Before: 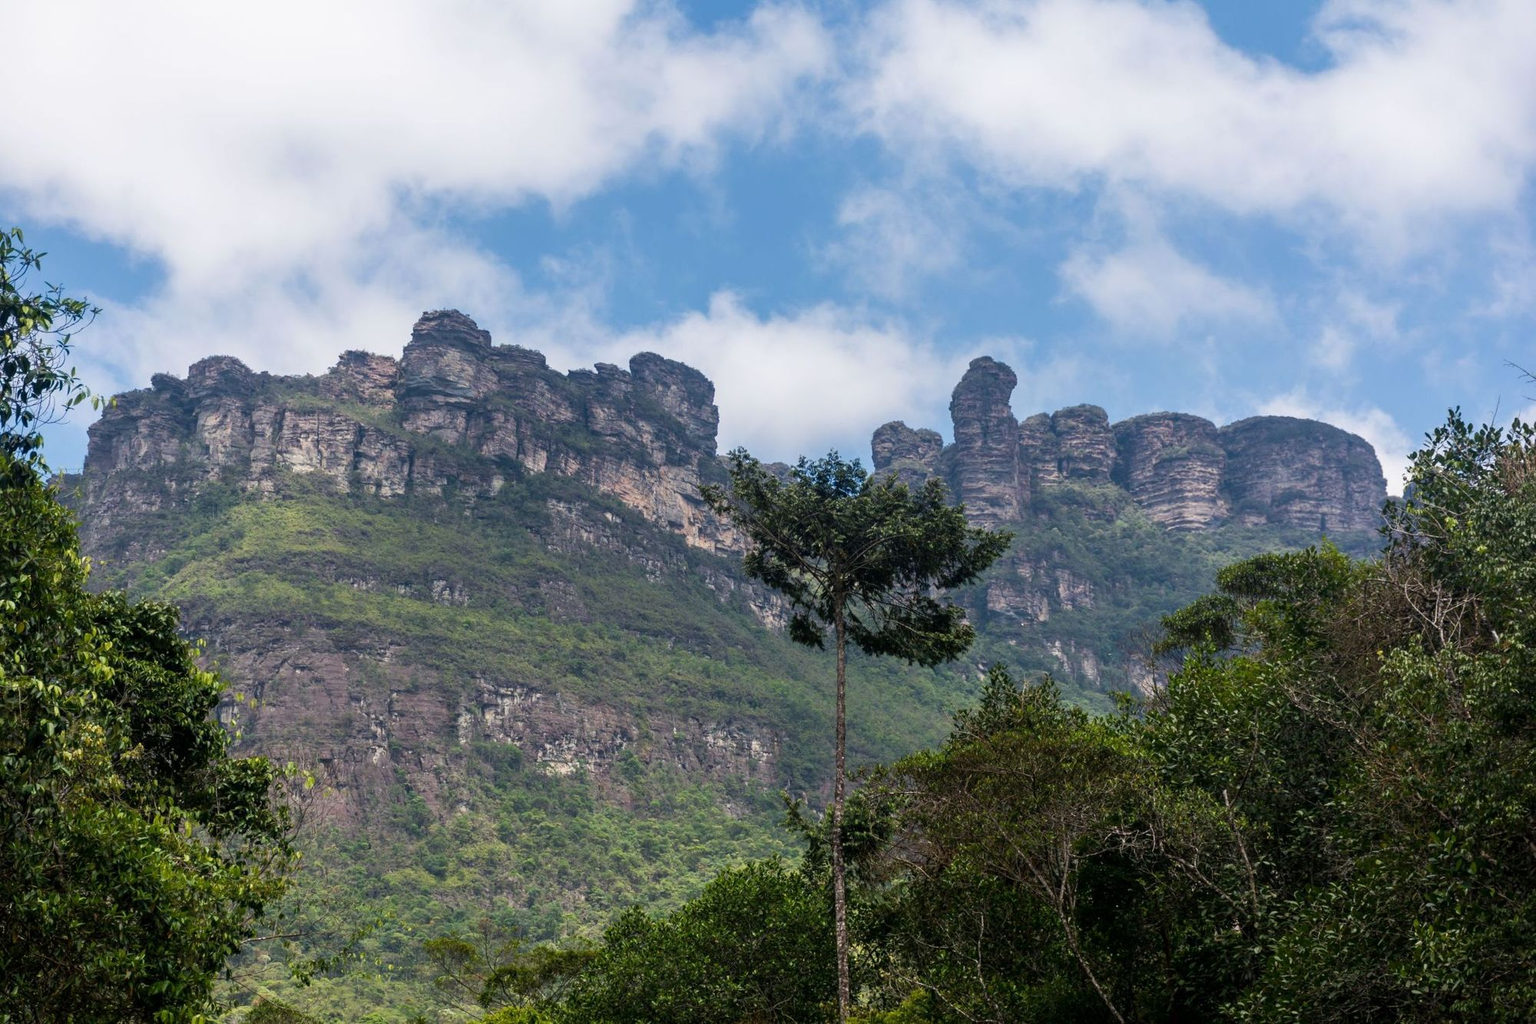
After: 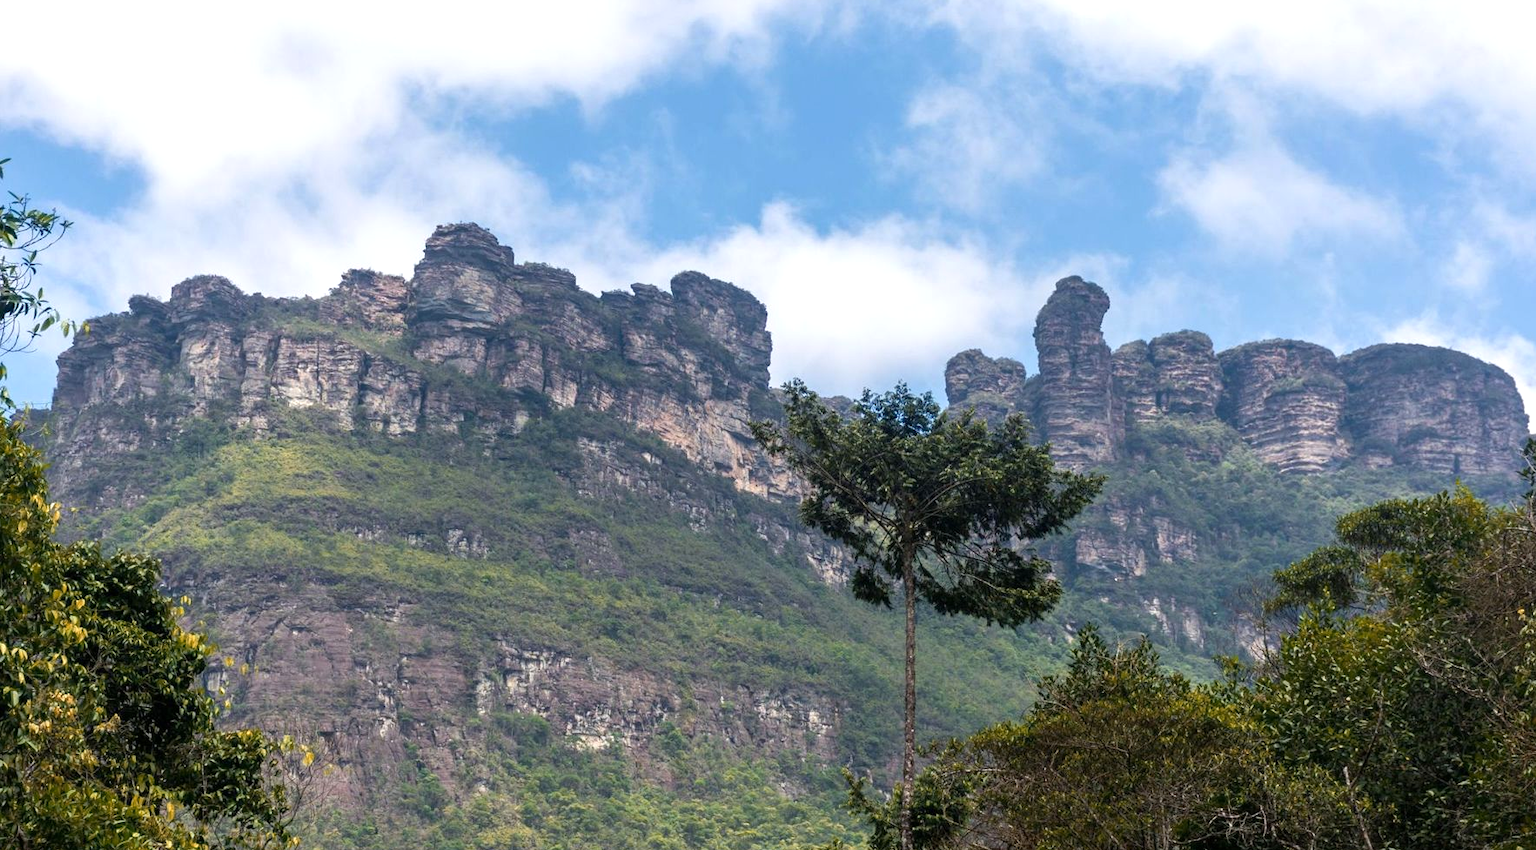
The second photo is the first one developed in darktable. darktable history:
color zones: curves: ch2 [(0, 0.5) (0.143, 0.5) (0.286, 0.416) (0.429, 0.5) (0.571, 0.5) (0.714, 0.5) (0.857, 0.5) (1, 0.5)]
tone equalizer: -8 EV -0.415 EV, -7 EV -0.387 EV, -6 EV -0.34 EV, -5 EV -0.211 EV, -3 EV 0.222 EV, -2 EV 0.357 EV, -1 EV 0.37 EV, +0 EV 0.442 EV, smoothing diameter 24.85%, edges refinement/feathering 8.47, preserve details guided filter
crop and rotate: left 2.478%, top 11.099%, right 9.249%, bottom 15.594%
